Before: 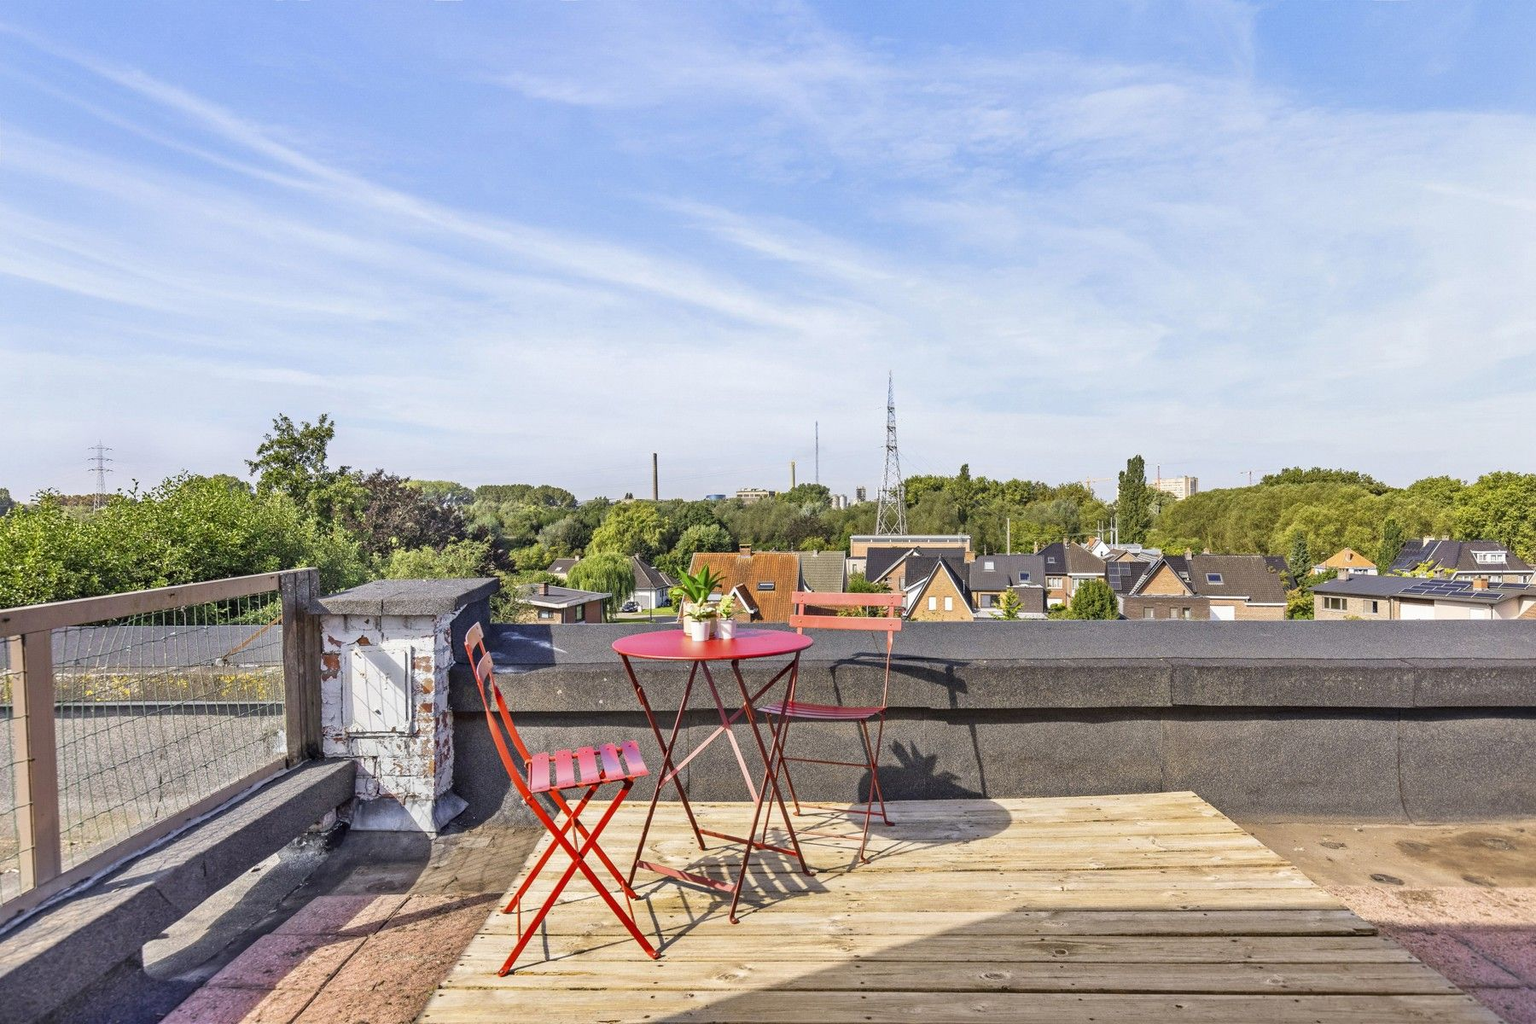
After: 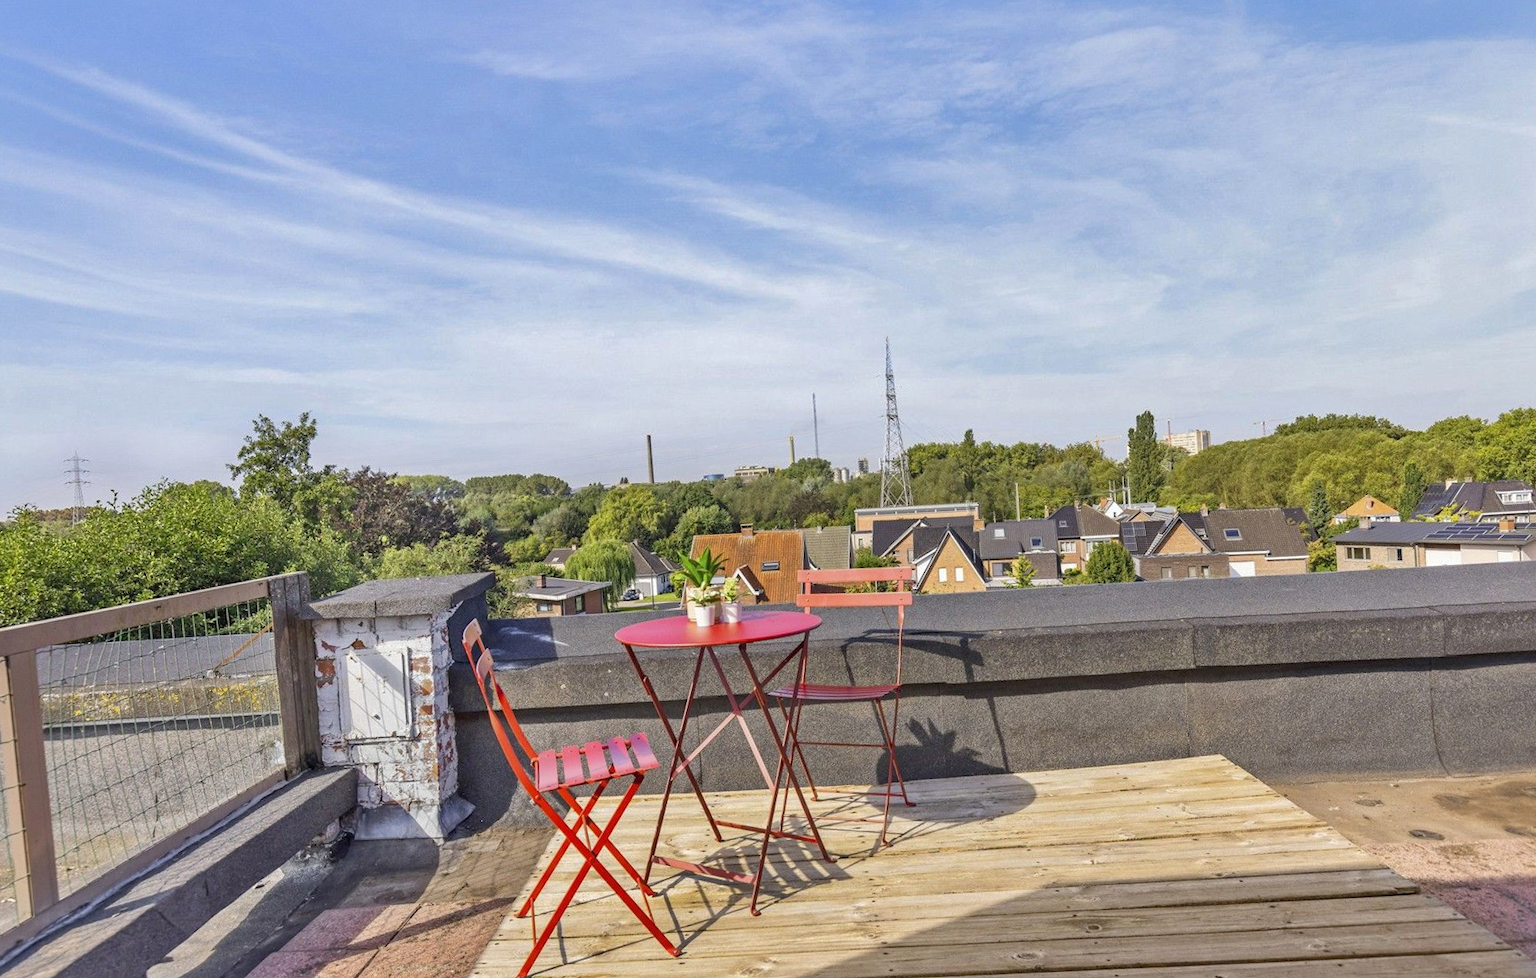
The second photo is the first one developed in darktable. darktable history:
rotate and perspective: rotation -3°, crop left 0.031, crop right 0.968, crop top 0.07, crop bottom 0.93
shadows and highlights: on, module defaults
